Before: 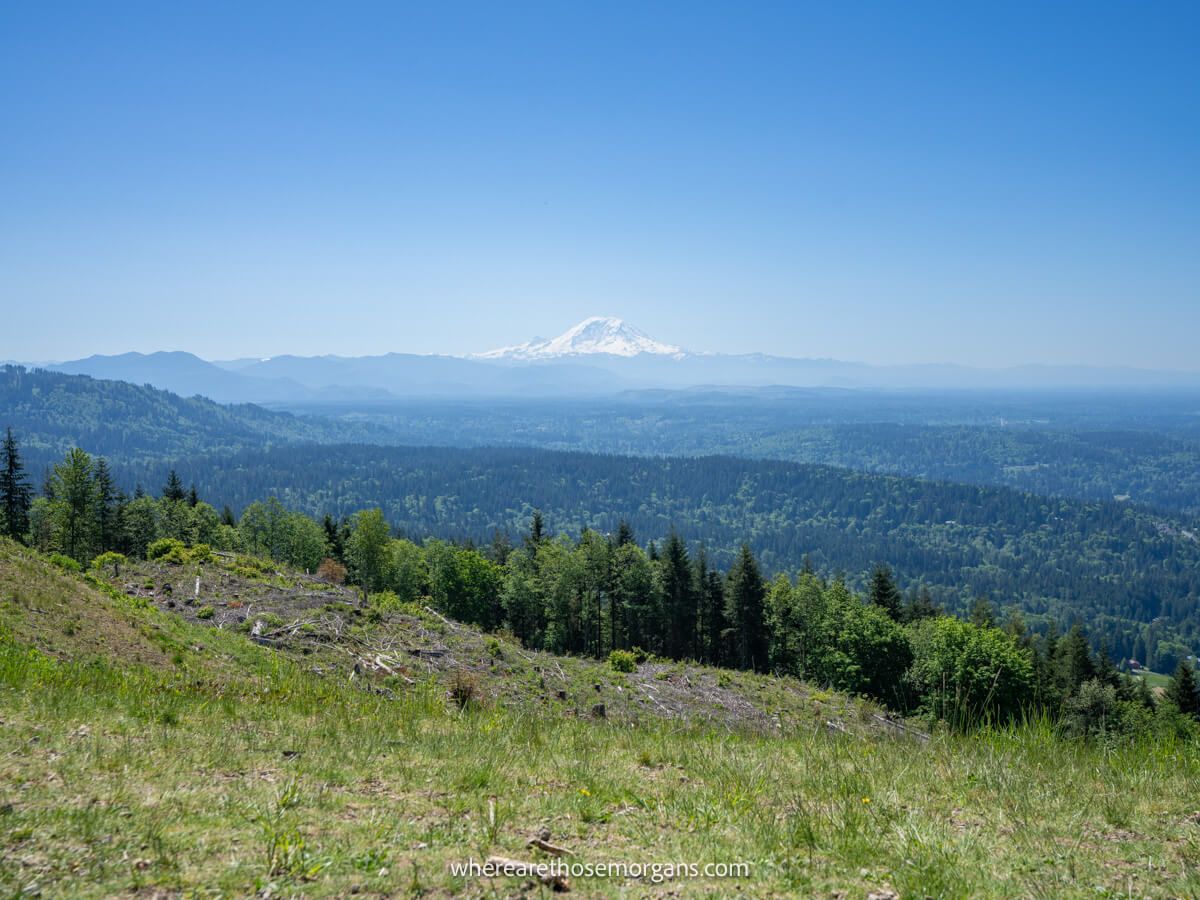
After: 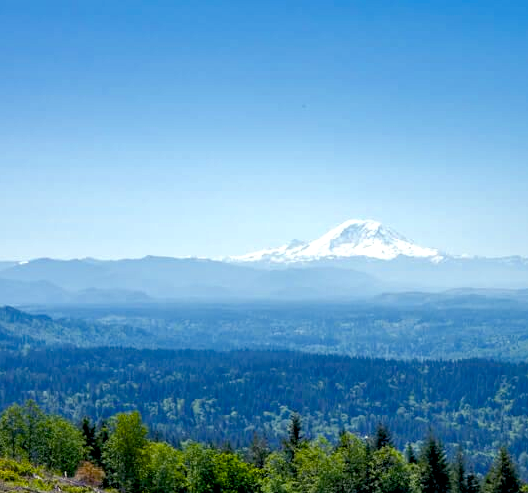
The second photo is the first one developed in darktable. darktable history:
color balance rgb: shadows lift › luminance -21.66%, shadows lift › chroma 6.57%, shadows lift › hue 270°, power › chroma 0.68%, power › hue 60°, highlights gain › luminance 6.08%, highlights gain › chroma 1.33%, highlights gain › hue 90°, global offset › luminance -0.87%, perceptual saturation grading › global saturation 26.86%, perceptual saturation grading › highlights -28.39%, perceptual saturation grading › mid-tones 15.22%, perceptual saturation grading › shadows 33.98%, perceptual brilliance grading › highlights 10%, perceptual brilliance grading › mid-tones 5%
shadows and highlights: soften with gaussian
color zones: curves: ch0 [(0, 0.465) (0.092, 0.596) (0.289, 0.464) (0.429, 0.453) (0.571, 0.464) (0.714, 0.455) (0.857, 0.462) (1, 0.465)]
crop: left 20.248%, top 10.86%, right 35.675%, bottom 34.321%
